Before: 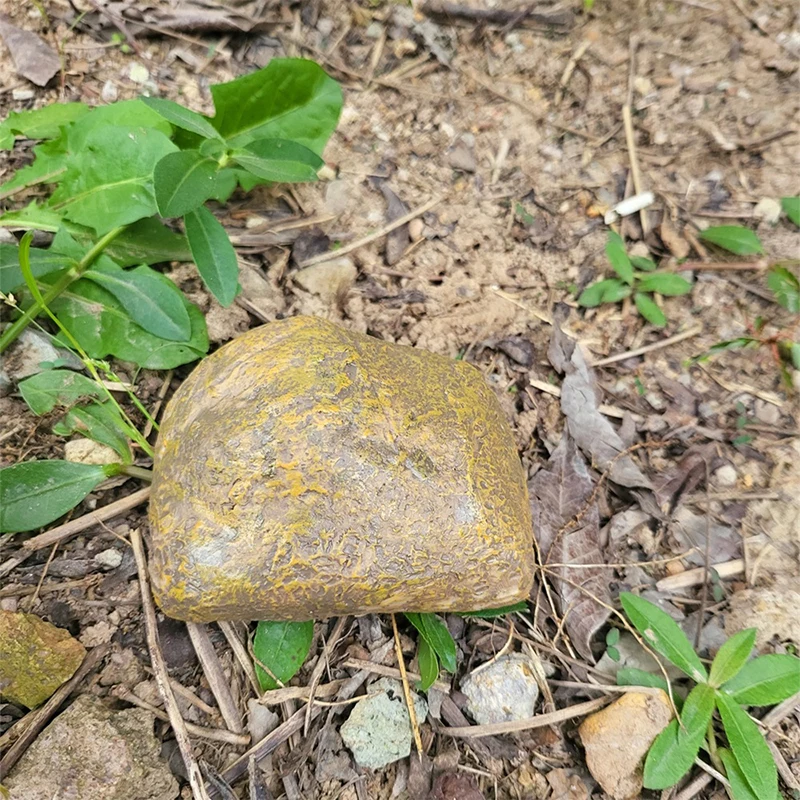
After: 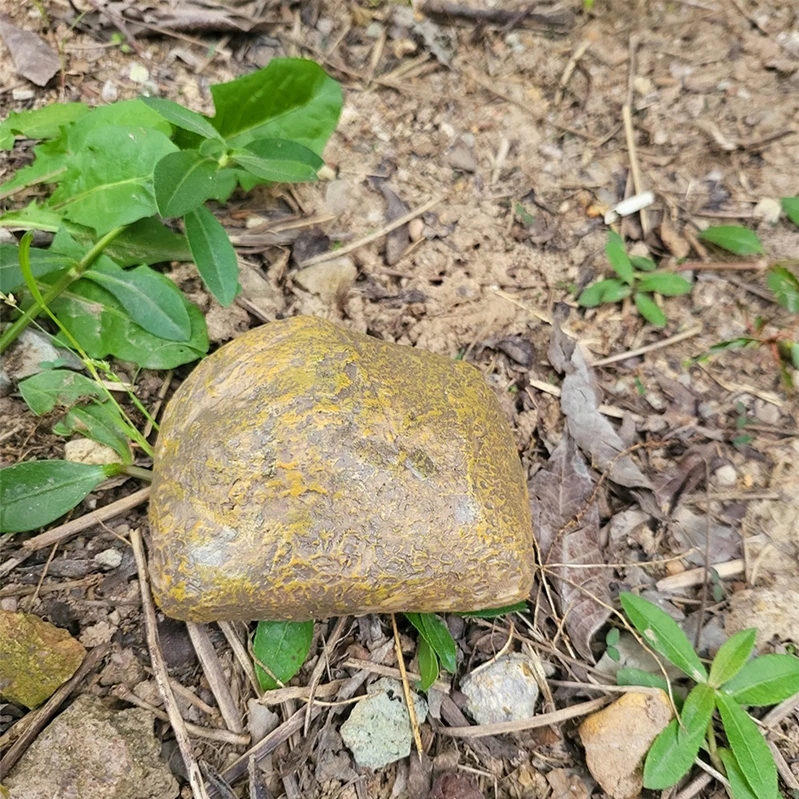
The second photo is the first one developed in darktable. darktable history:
crop and rotate: left 0.077%, bottom 0.013%
exposure: exposure -0.042 EV, compensate exposure bias true, compensate highlight preservation false
